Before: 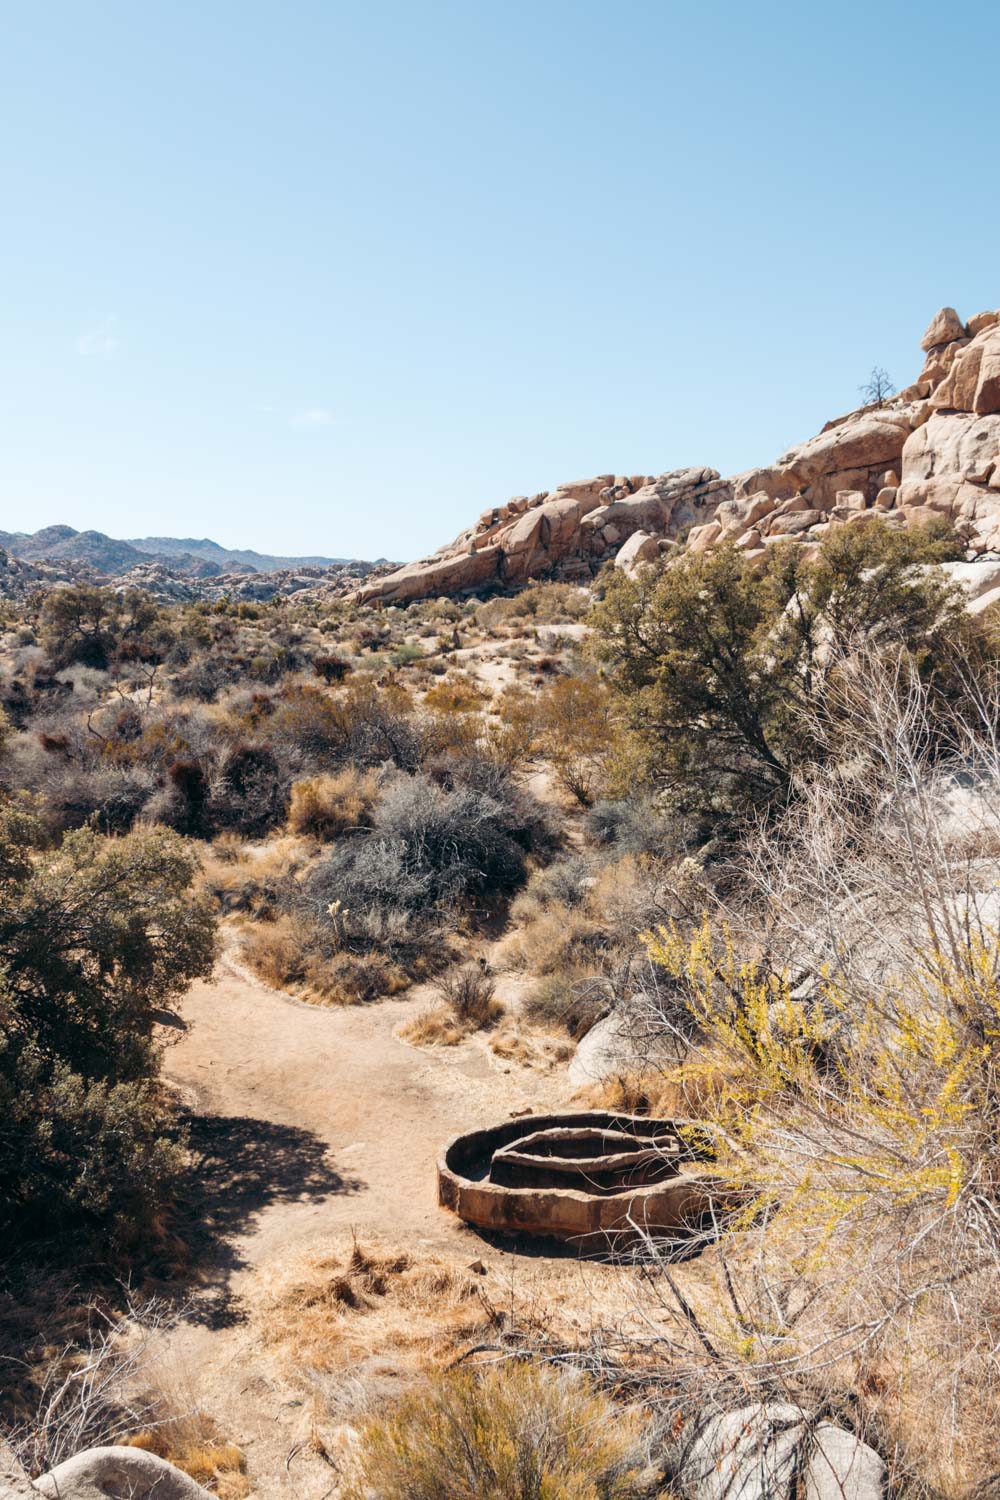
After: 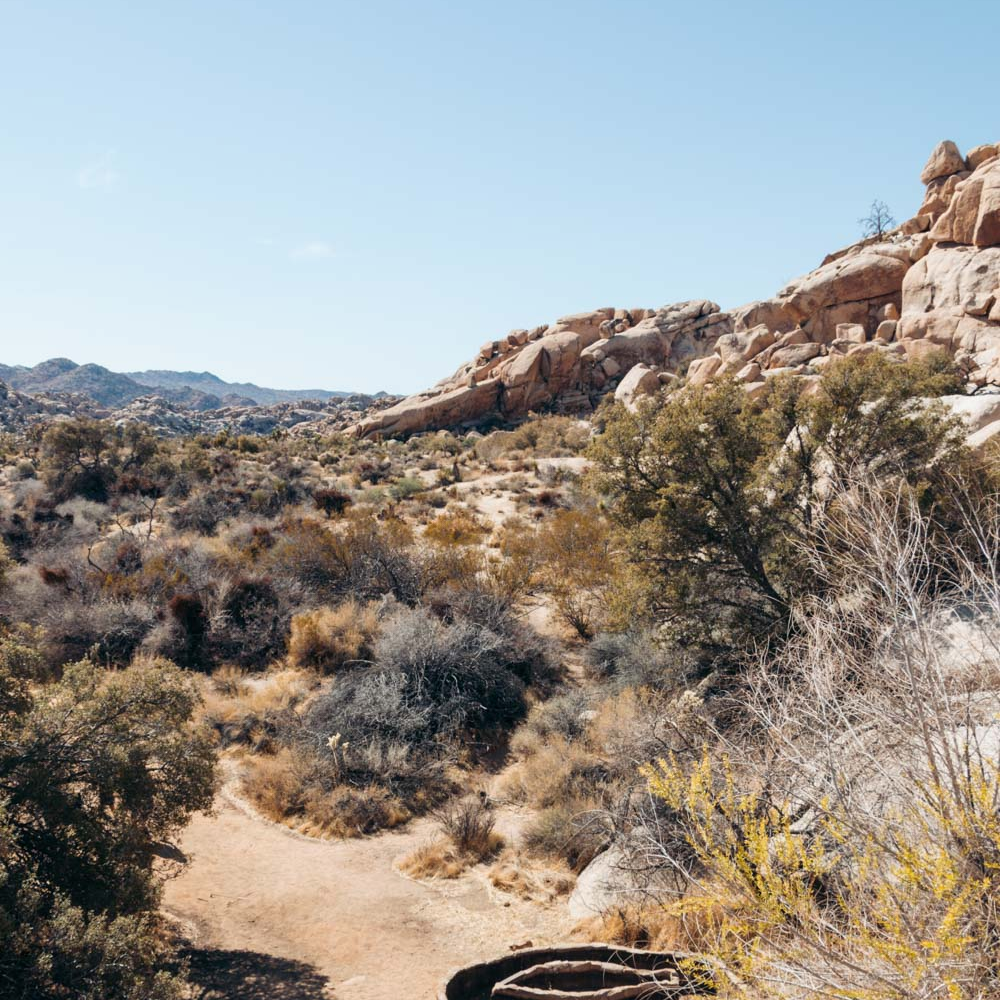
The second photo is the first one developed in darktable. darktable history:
crop: top 11.166%, bottom 22.168%
exposure: exposure -0.072 EV, compensate highlight preservation false
